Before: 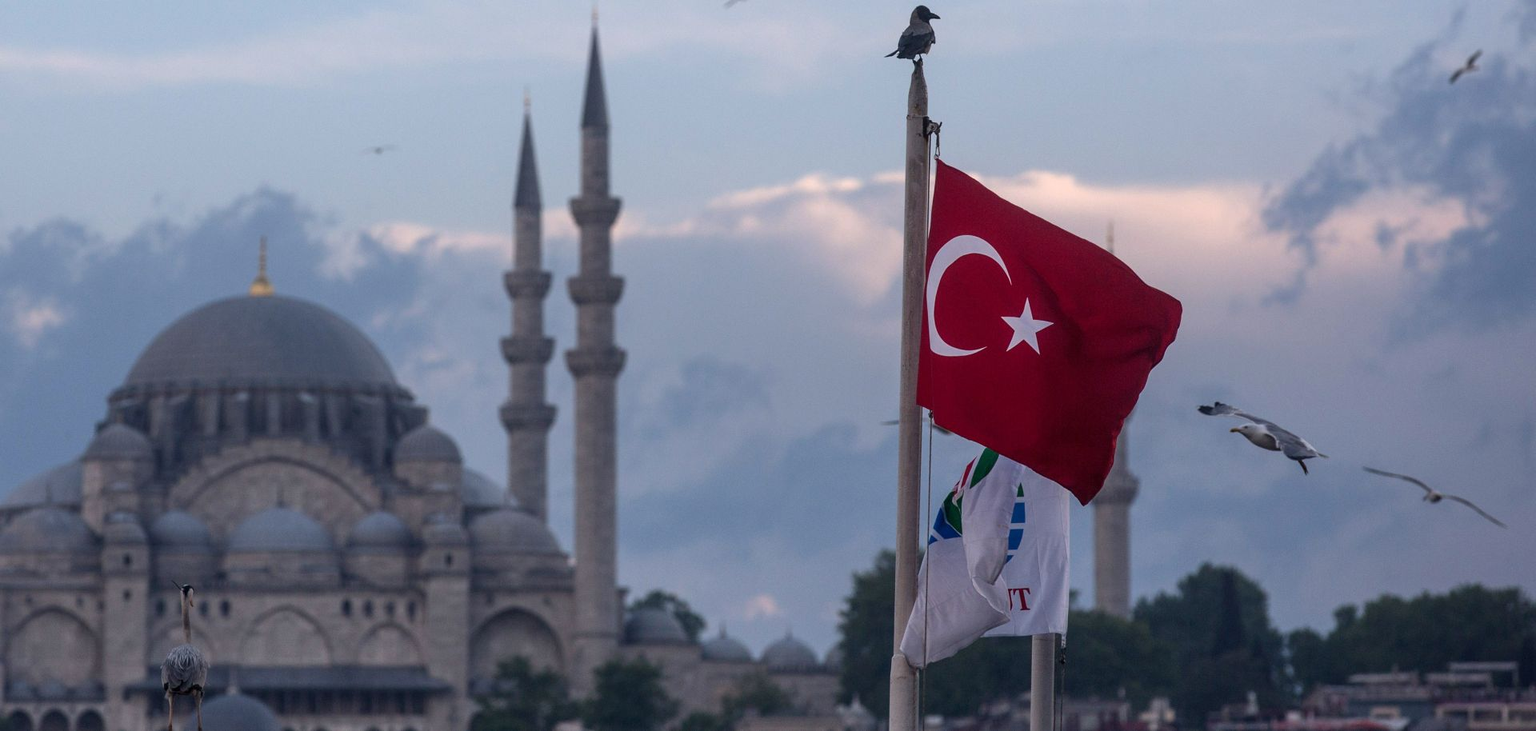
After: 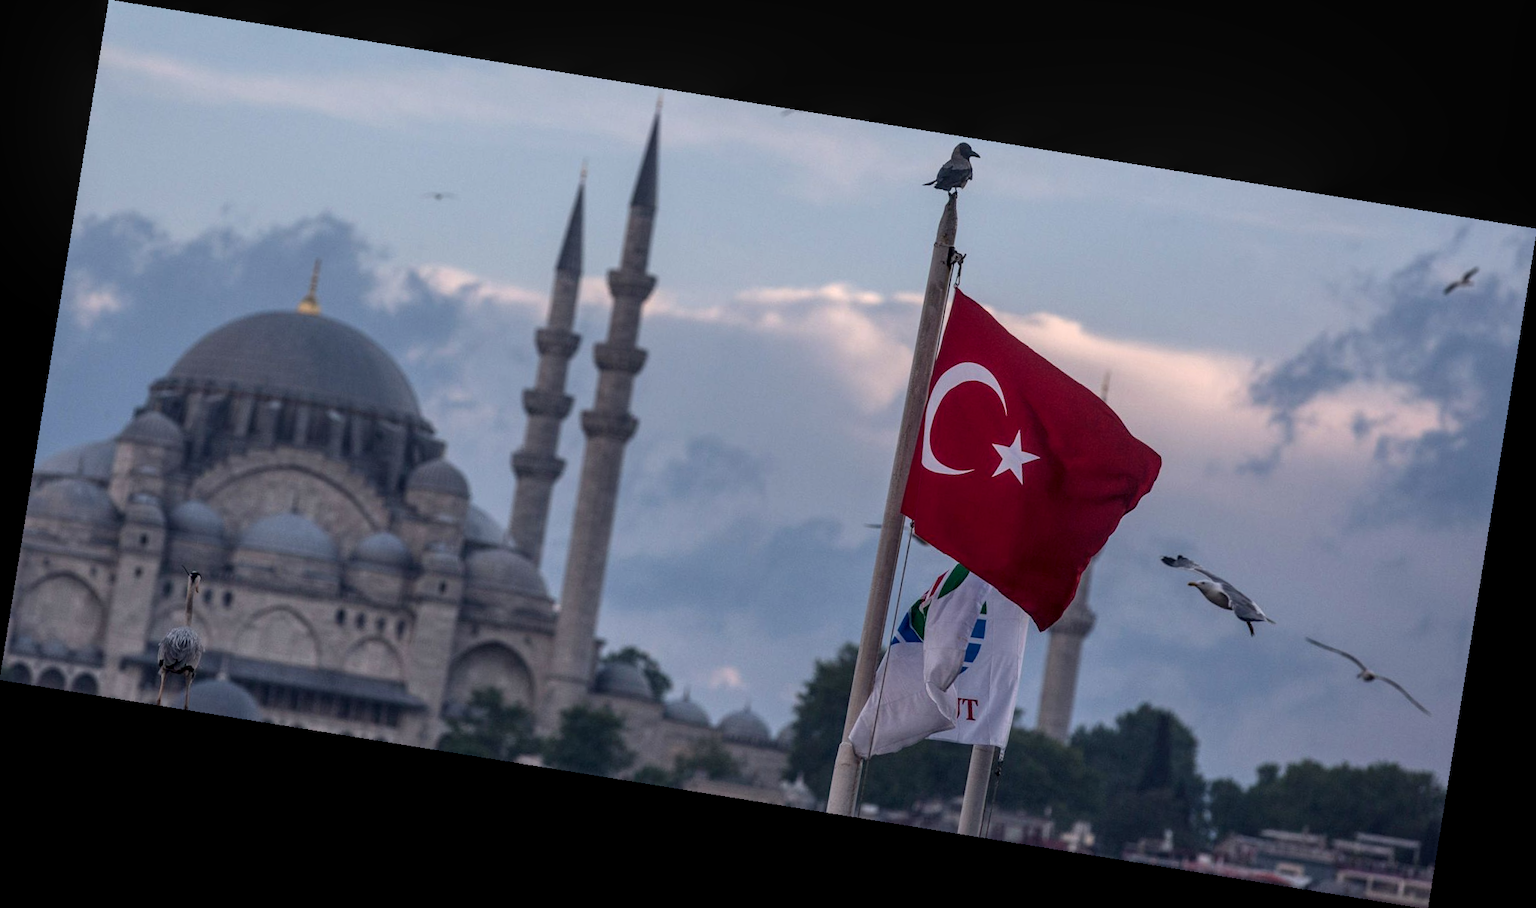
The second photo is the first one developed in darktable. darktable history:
rotate and perspective: rotation 9.12°, automatic cropping off
color balance: contrast -0.5%
local contrast: detail 130%
